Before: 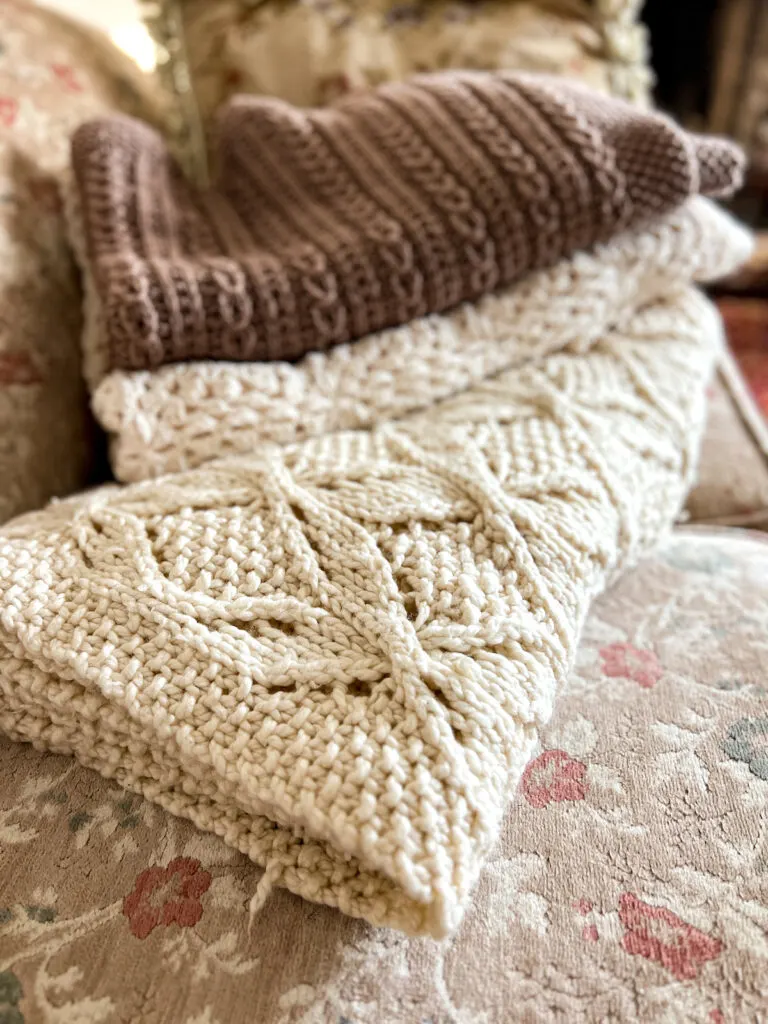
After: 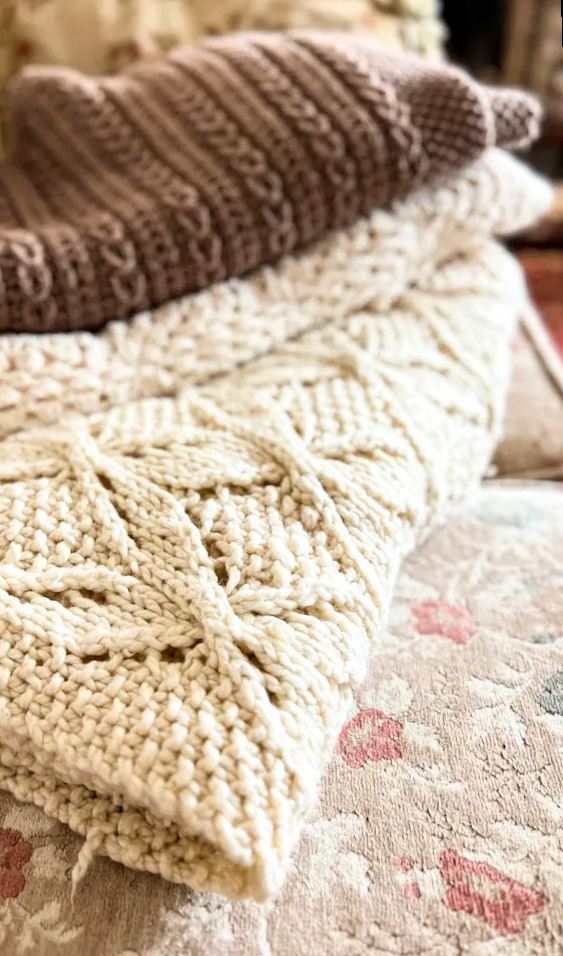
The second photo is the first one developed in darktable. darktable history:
rotate and perspective: rotation -2.12°, lens shift (vertical) 0.009, lens shift (horizontal) -0.008, automatic cropping original format, crop left 0.036, crop right 0.964, crop top 0.05, crop bottom 0.959
crop and rotate: left 24.6%
base curve: curves: ch0 [(0, 0) (0.666, 0.806) (1, 1)]
